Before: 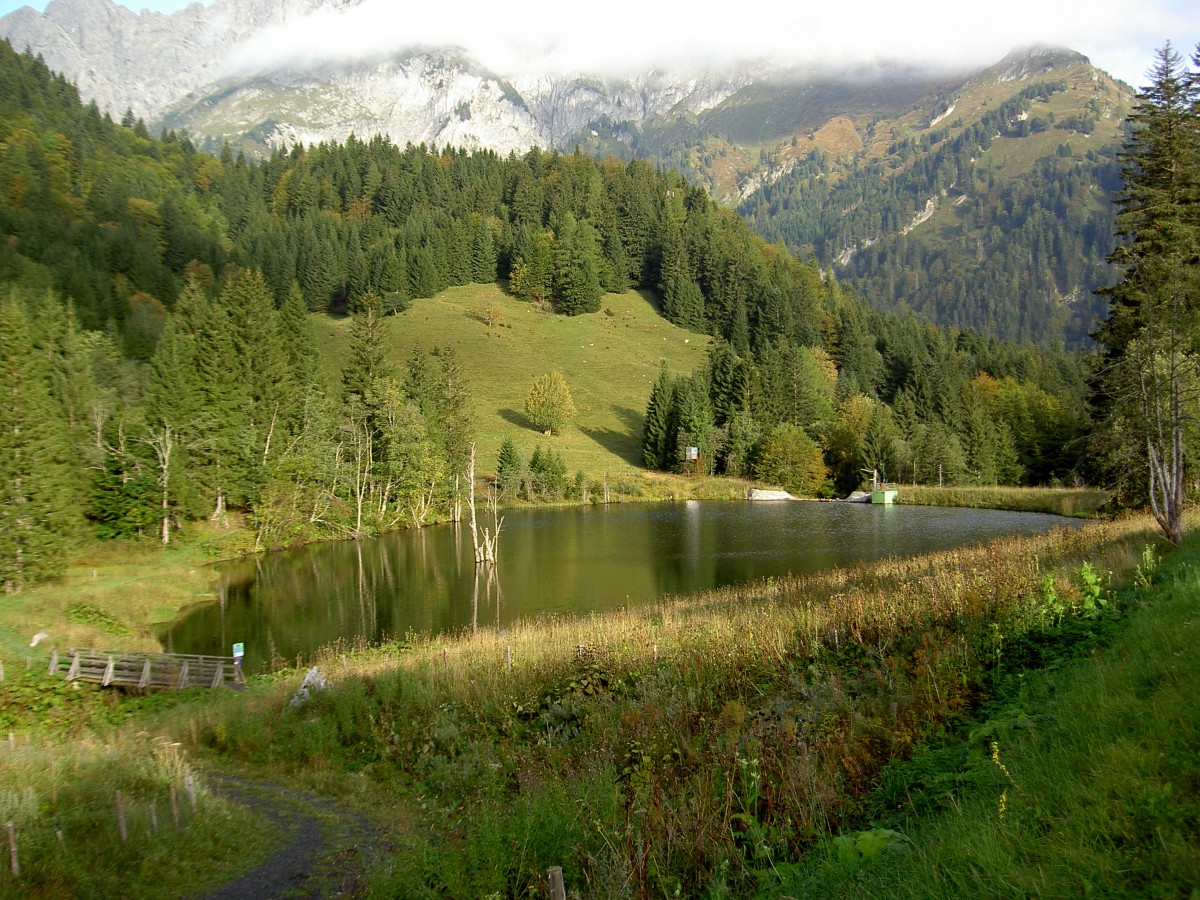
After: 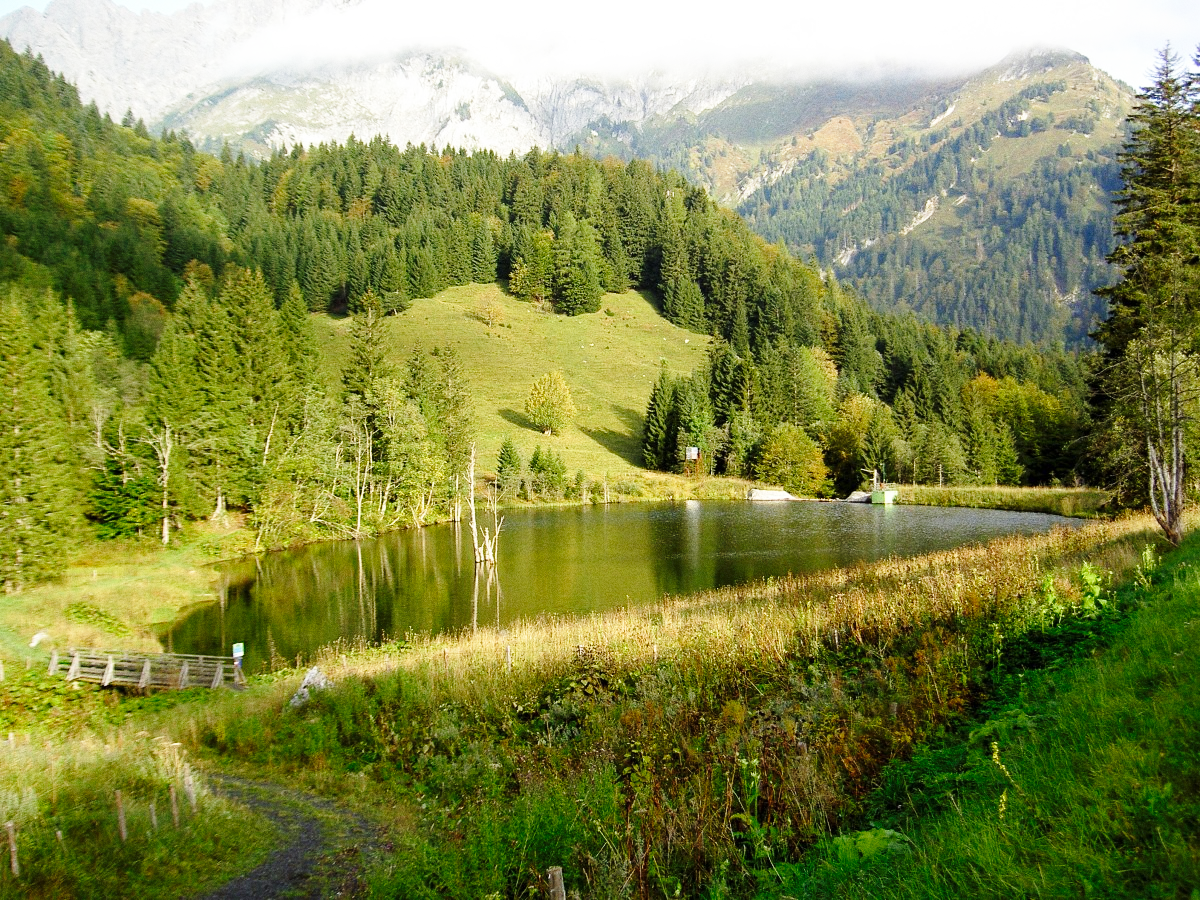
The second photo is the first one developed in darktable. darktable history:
grain: strength 26%
base curve: curves: ch0 [(0, 0) (0.028, 0.03) (0.121, 0.232) (0.46, 0.748) (0.859, 0.968) (1, 1)], preserve colors none
